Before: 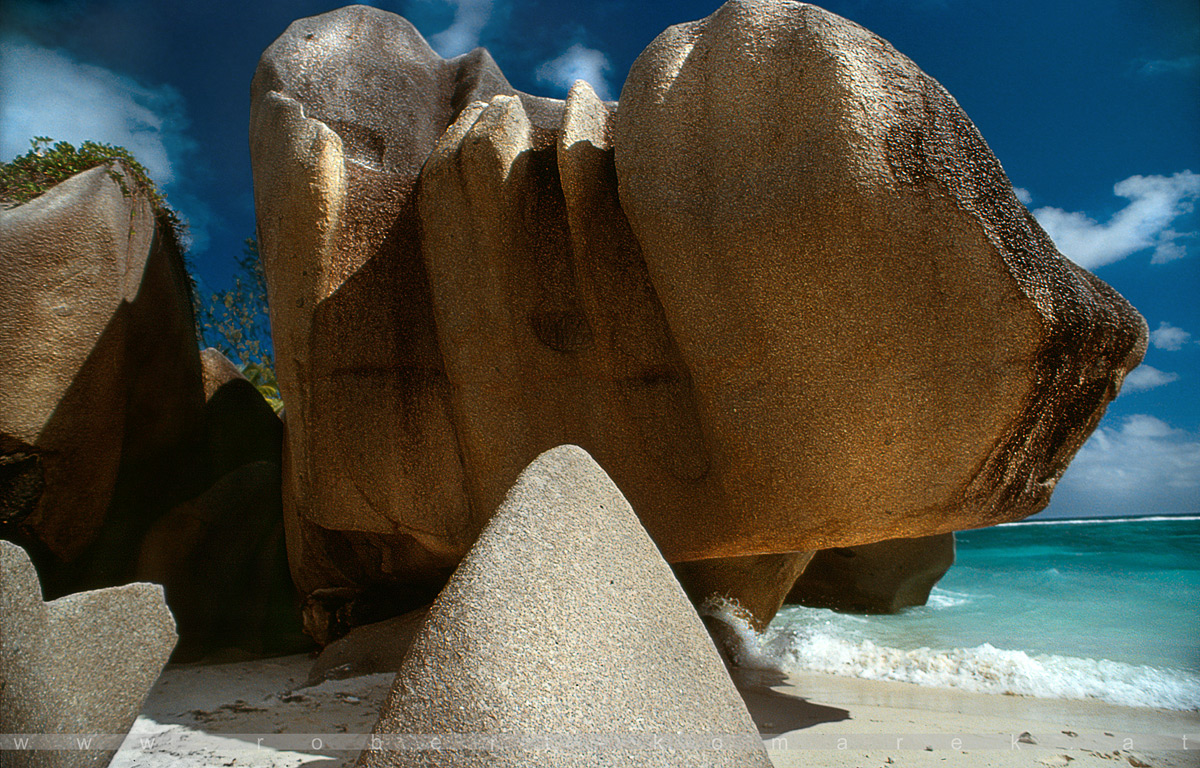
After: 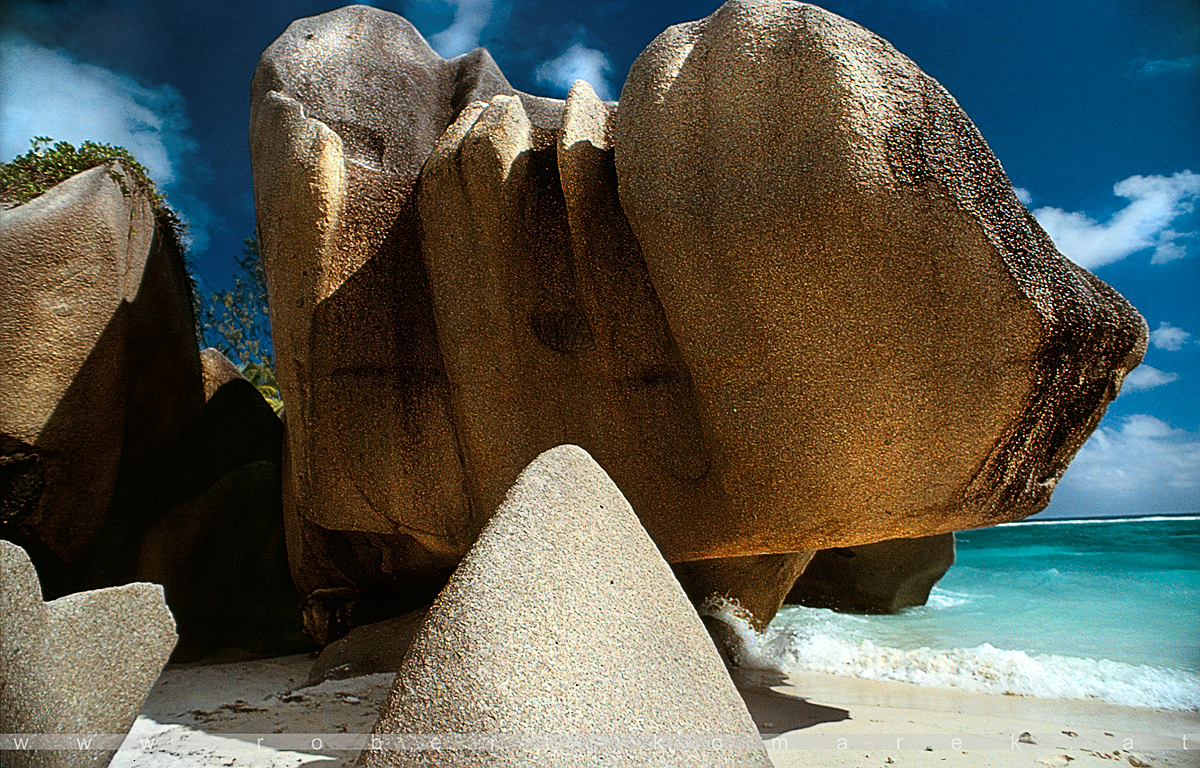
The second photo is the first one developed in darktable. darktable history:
tone curve: curves: ch0 [(0, 0) (0.004, 0.001) (0.133, 0.112) (0.325, 0.362) (0.832, 0.893) (1, 1)], color space Lab, linked channels, preserve colors none
sharpen: on, module defaults
